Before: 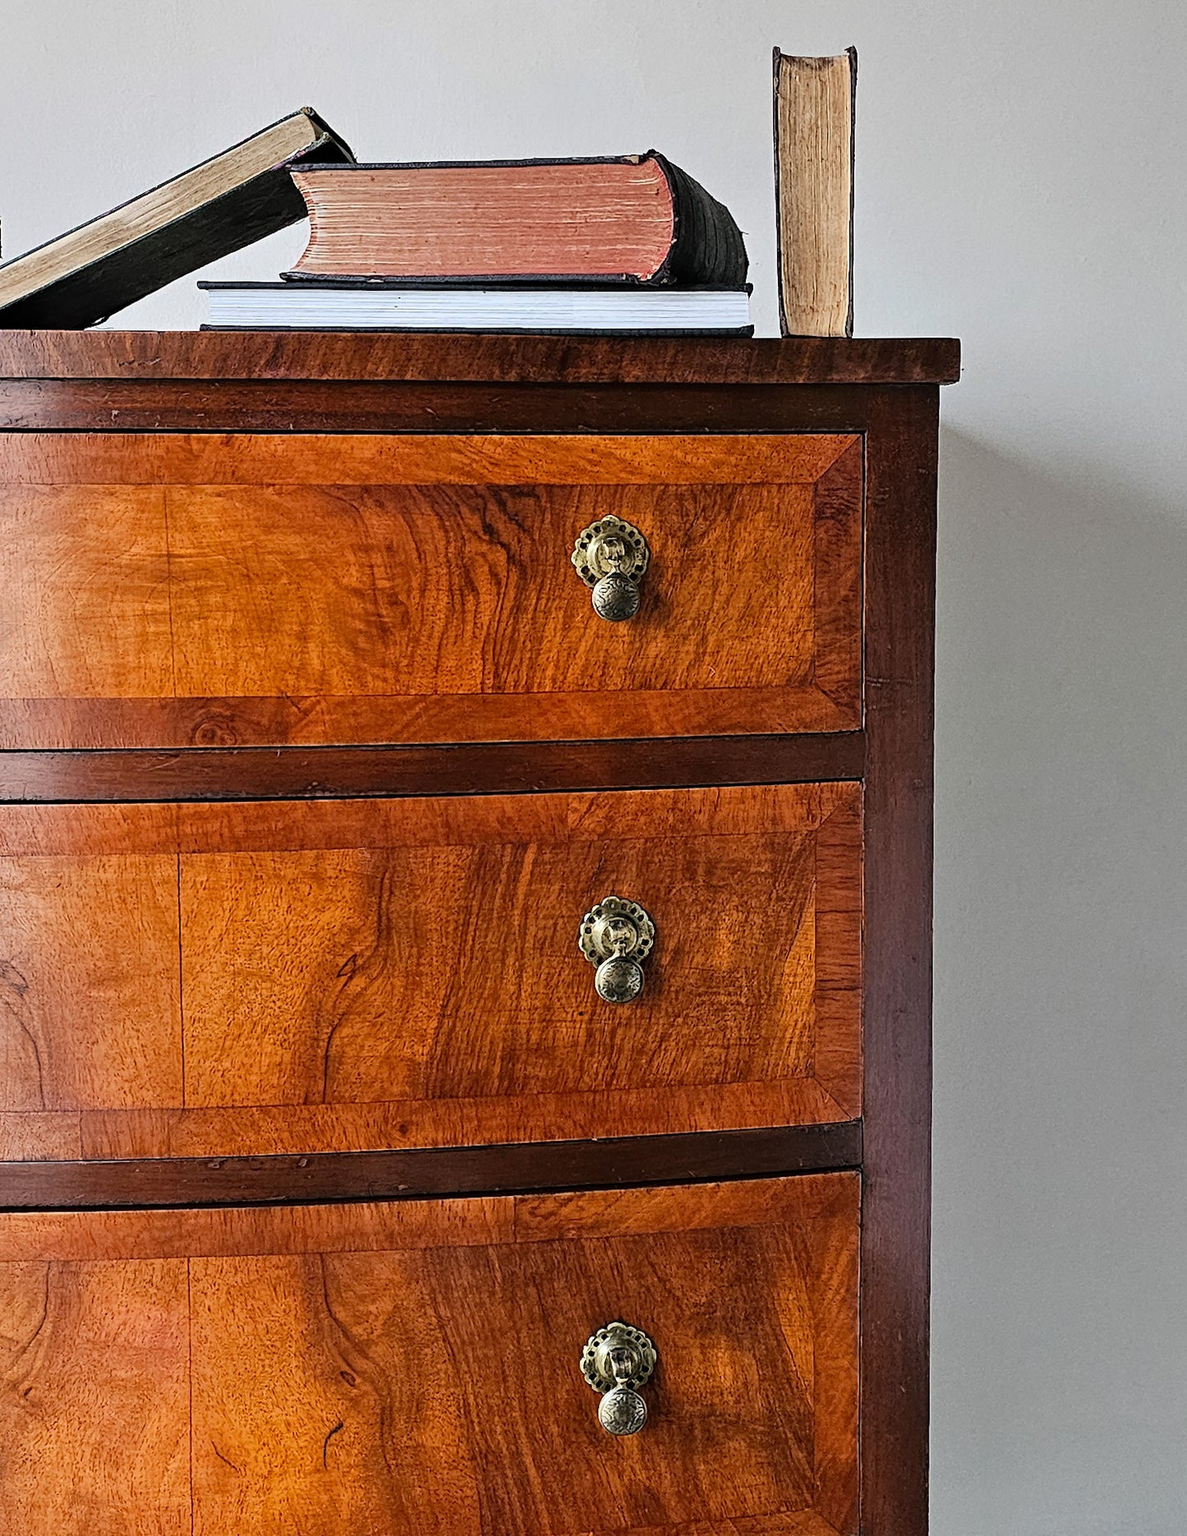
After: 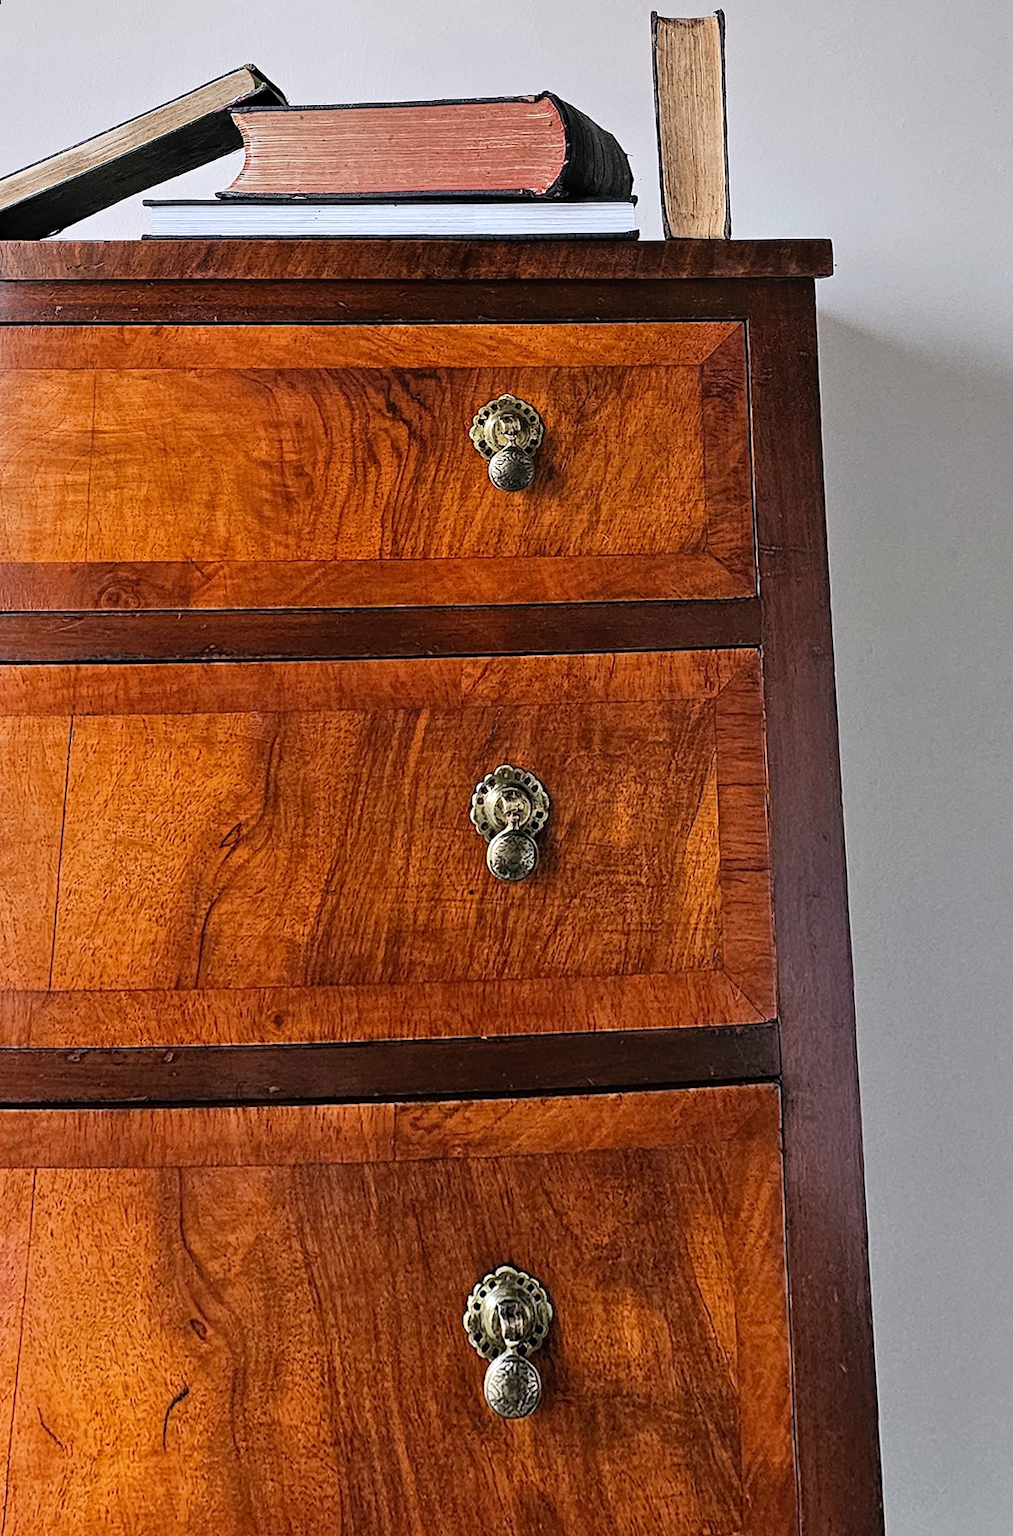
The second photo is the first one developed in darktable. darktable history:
white balance: red 1.009, blue 1.027
rotate and perspective: rotation 0.72°, lens shift (vertical) -0.352, lens shift (horizontal) -0.051, crop left 0.152, crop right 0.859, crop top 0.019, crop bottom 0.964
shadows and highlights: shadows -10, white point adjustment 1.5, highlights 10
